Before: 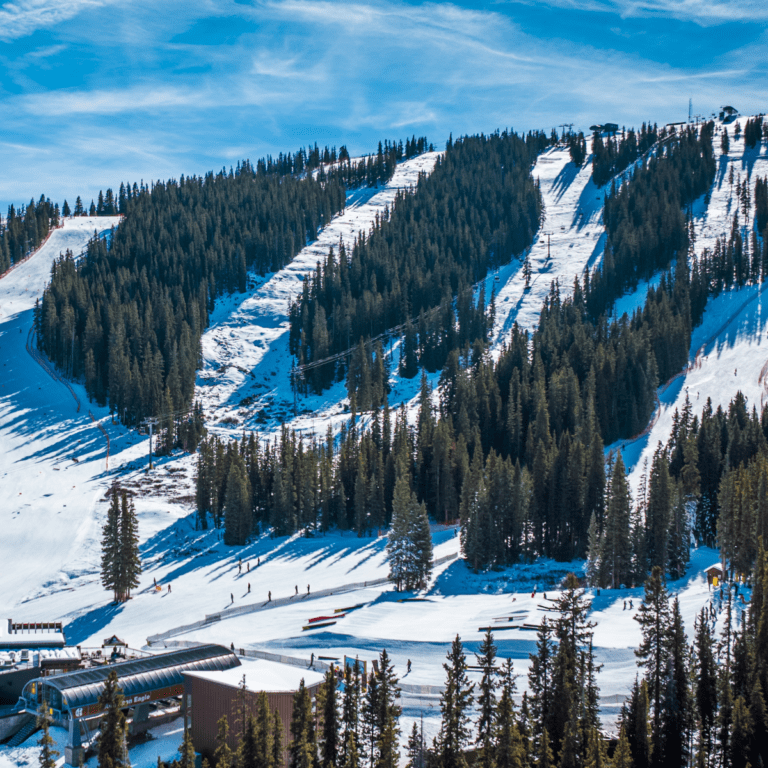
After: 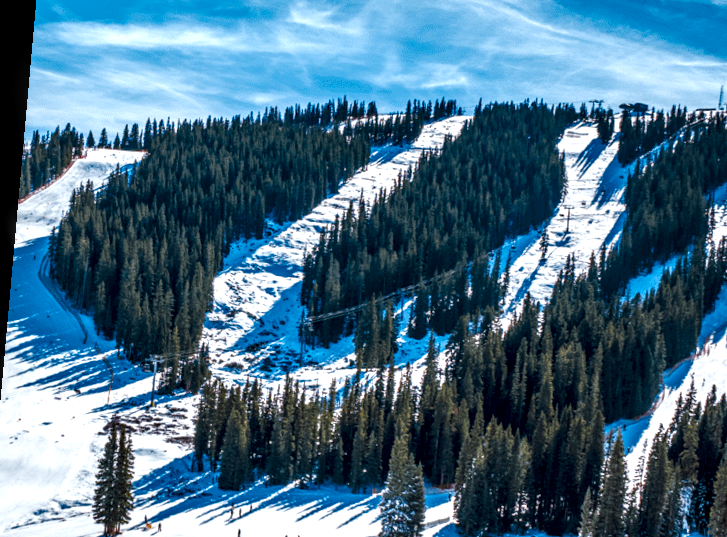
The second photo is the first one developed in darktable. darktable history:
color balance rgb: perceptual saturation grading › highlights -29.58%, perceptual saturation grading › mid-tones 29.47%, perceptual saturation grading › shadows 59.73%, perceptual brilliance grading › global brilliance -17.79%, perceptual brilliance grading › highlights 28.73%, global vibrance 15.44%
crop: left 3.015%, top 8.969%, right 9.647%, bottom 26.457%
local contrast: highlights 60%, shadows 60%, detail 160%
rotate and perspective: rotation 5.12°, automatic cropping off
